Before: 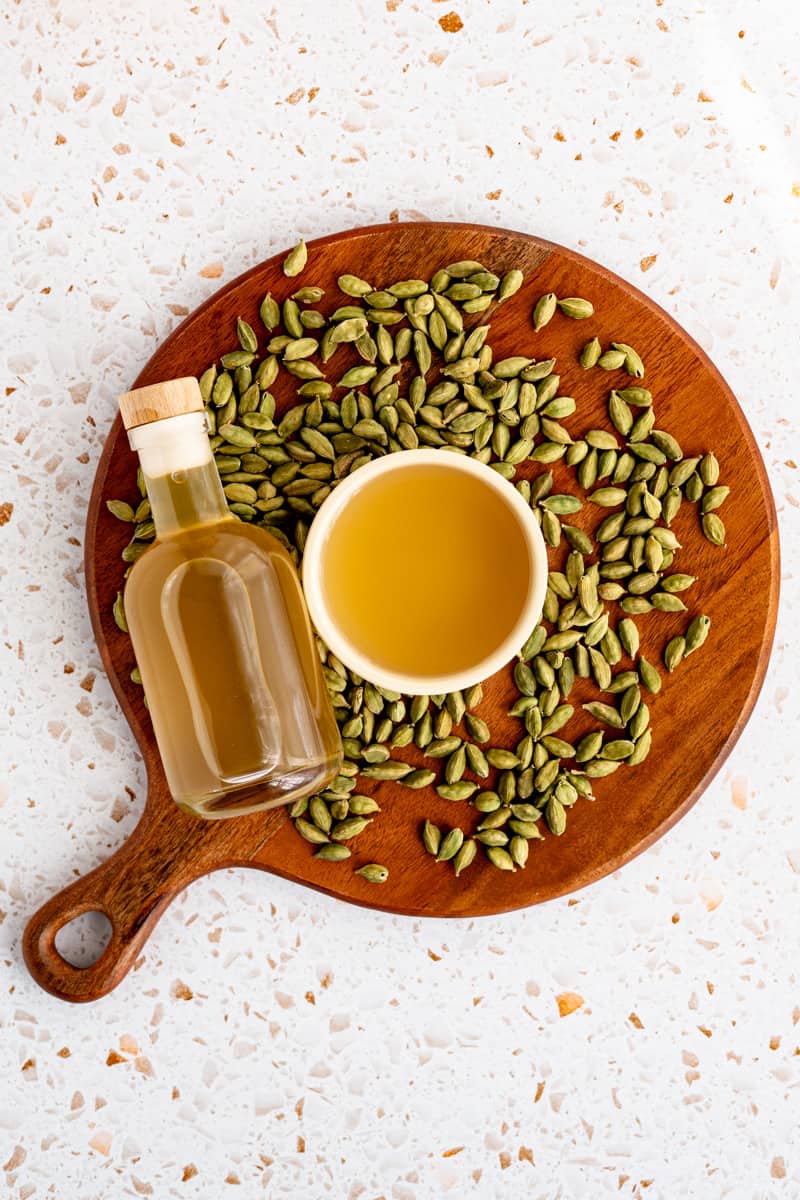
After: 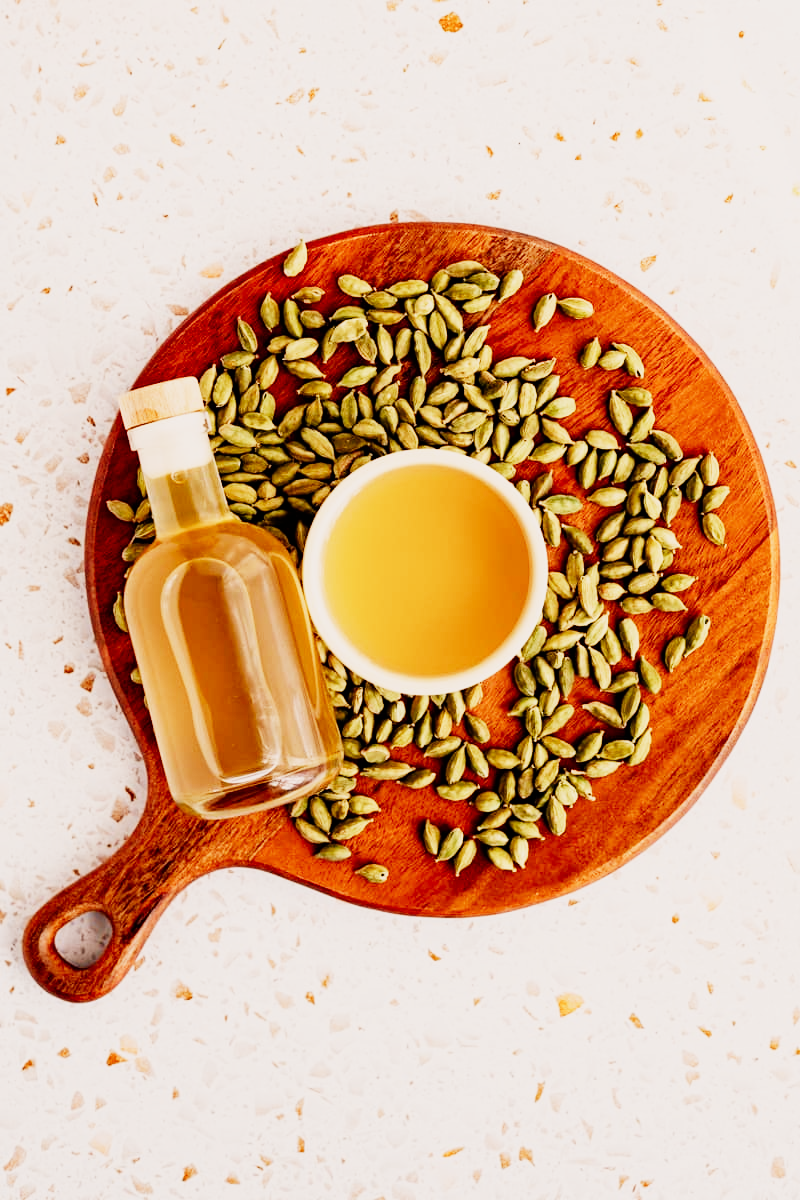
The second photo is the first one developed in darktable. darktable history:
white balance: red 1.127, blue 0.943
exposure: exposure 0.566 EV, compensate highlight preservation false
sigmoid: contrast 1.7, skew -0.2, preserve hue 0%, red attenuation 0.1, red rotation 0.035, green attenuation 0.1, green rotation -0.017, blue attenuation 0.15, blue rotation -0.052, base primaries Rec2020
